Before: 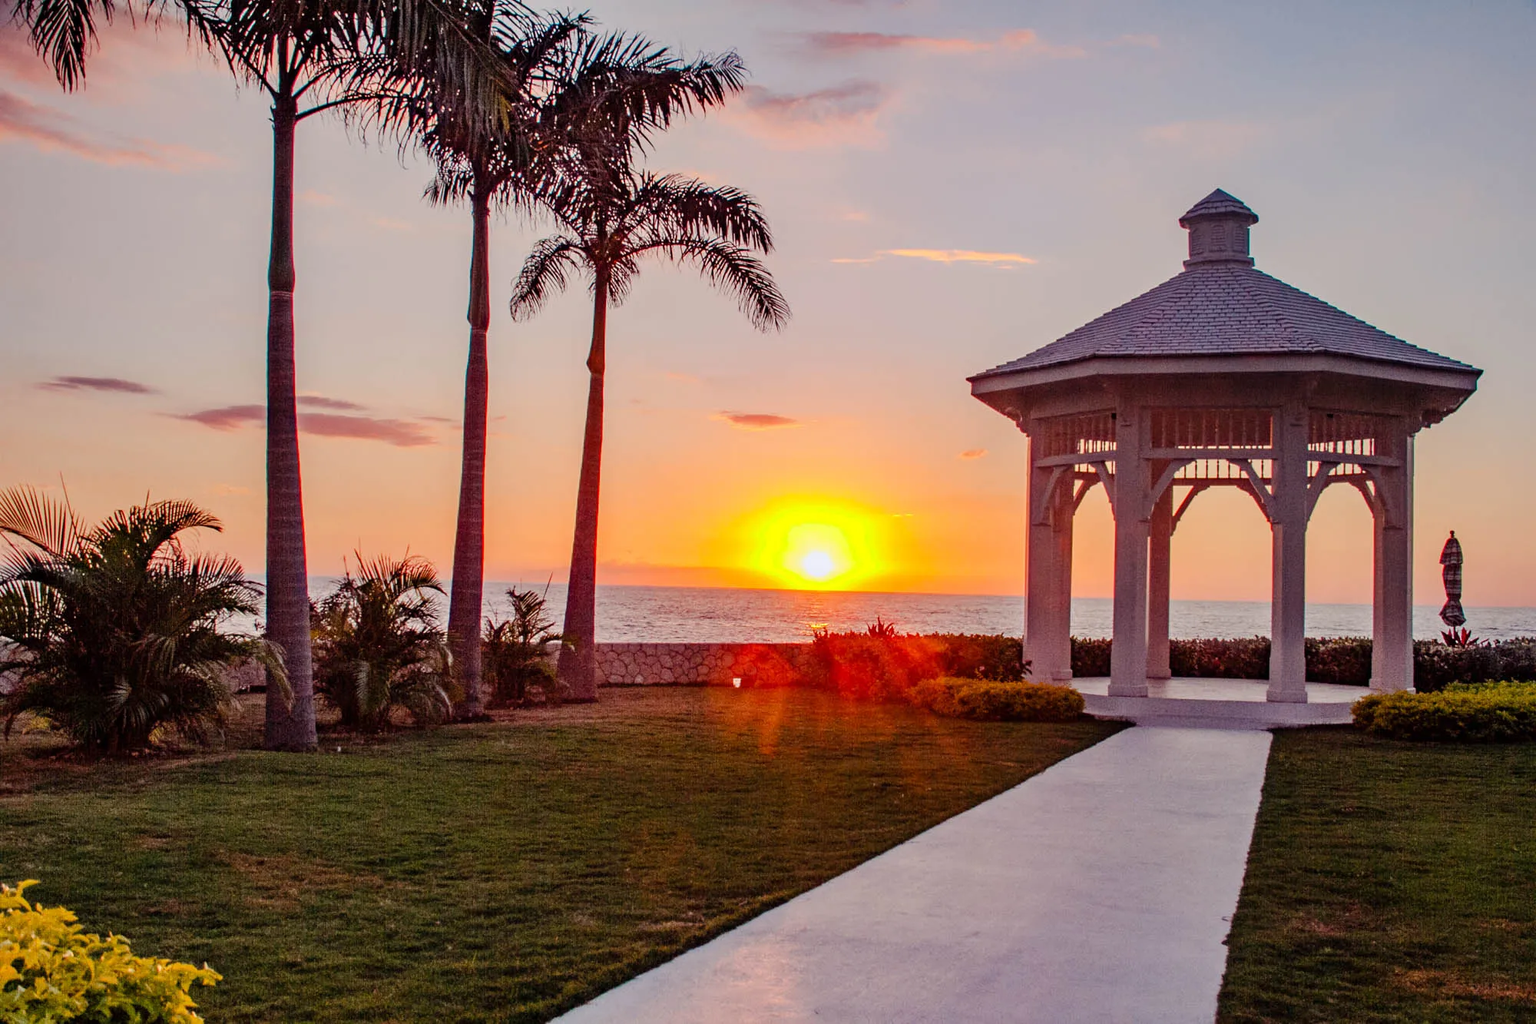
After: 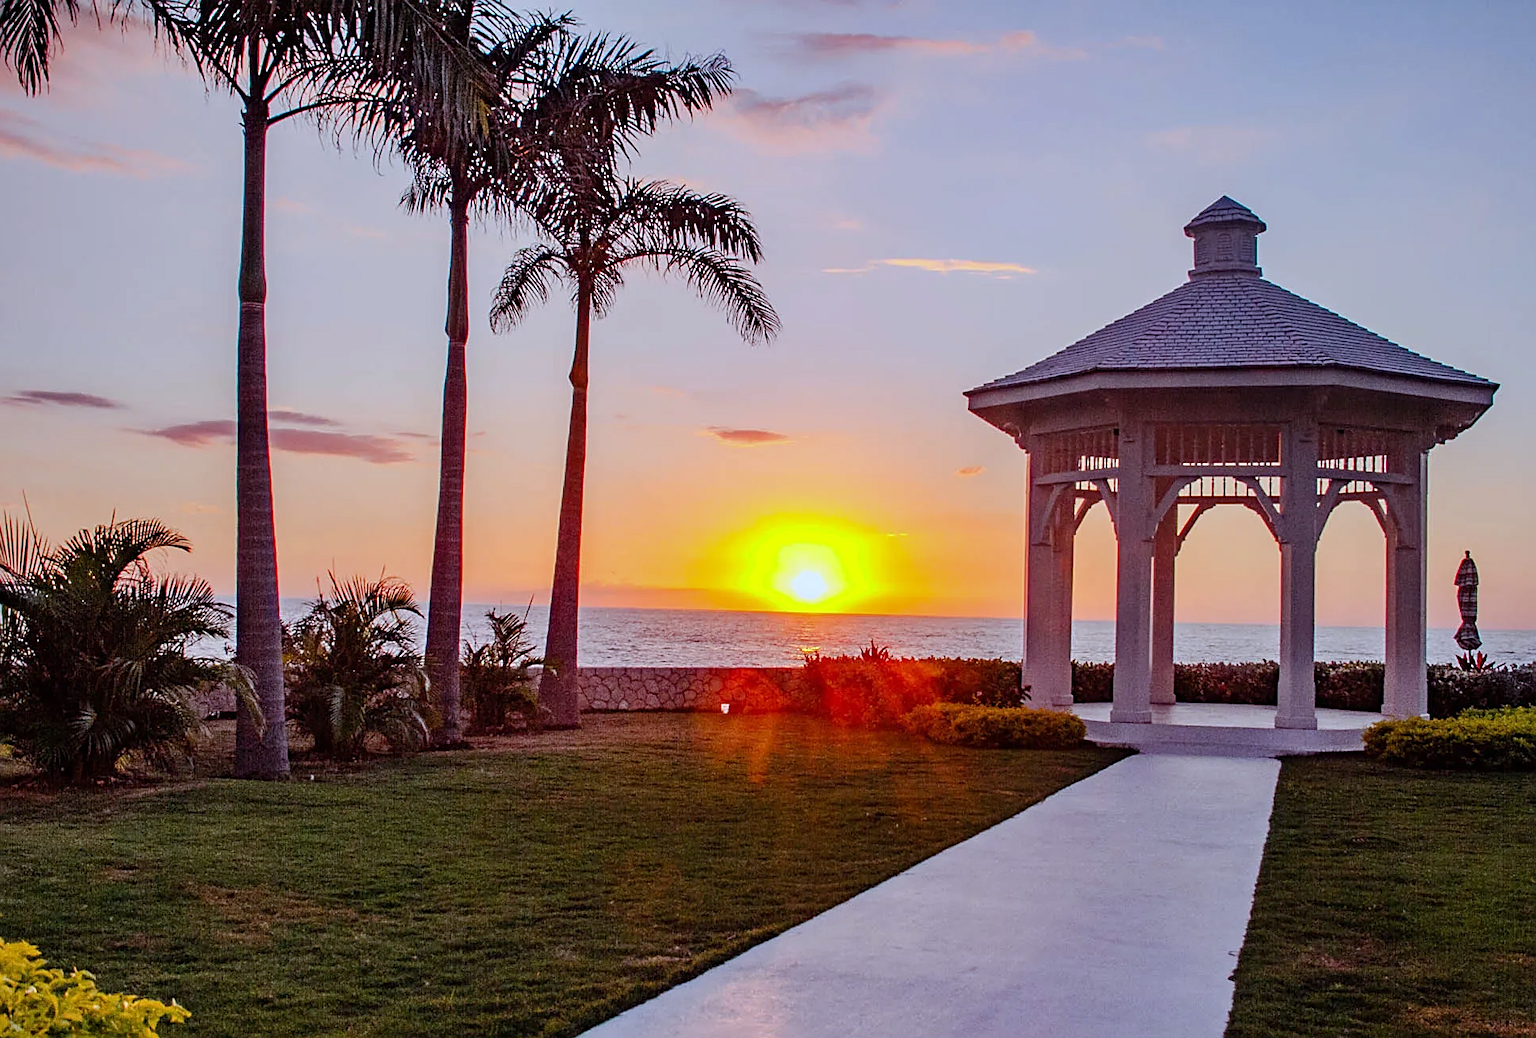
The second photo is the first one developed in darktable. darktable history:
crop and rotate: left 2.536%, right 1.107%, bottom 2.246%
white balance: red 0.926, green 1.003, blue 1.133
sharpen: on, module defaults
